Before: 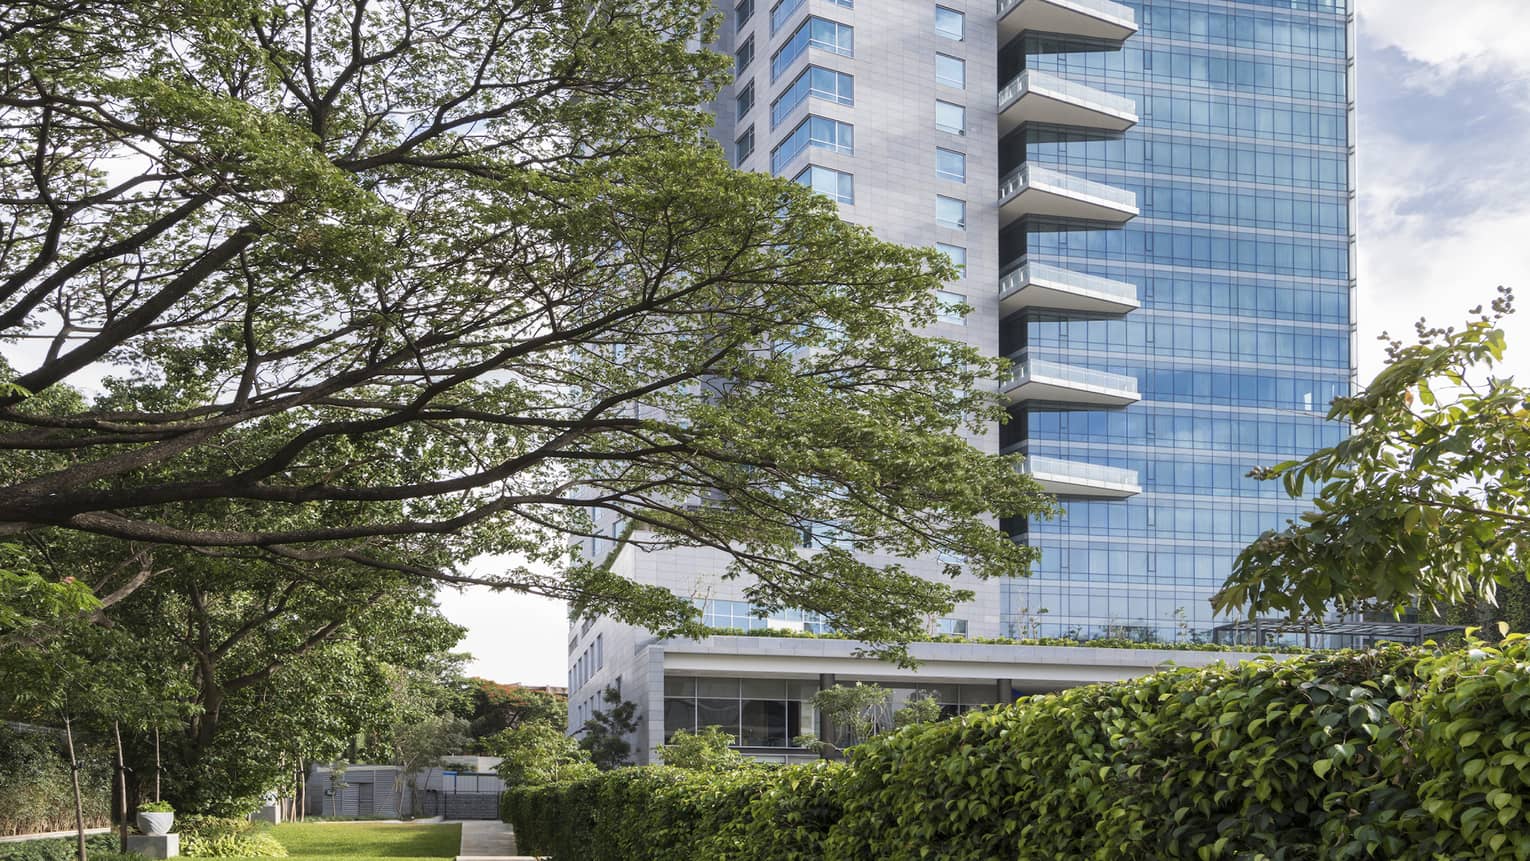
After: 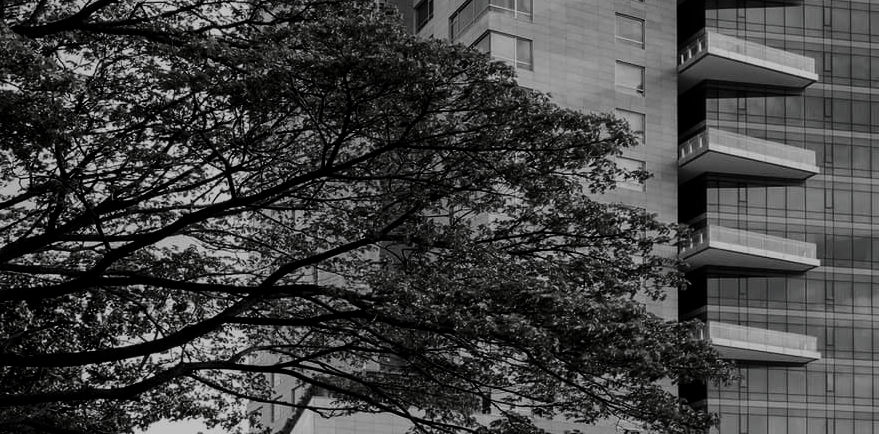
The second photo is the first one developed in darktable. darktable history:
vignetting: fall-off start 99.53%, fall-off radius 72.25%, width/height ratio 1.177
crop: left 21.024%, top 15.616%, right 21.463%, bottom 33.861%
exposure: compensate highlight preservation false
filmic rgb: black relative exposure -5.04 EV, white relative exposure 3.96 EV, hardness 2.88, contrast 1.3, highlights saturation mix -11.31%, add noise in highlights 0.002, preserve chrominance no, color science v3 (2019), use custom middle-gray values true, contrast in highlights soft
contrast brightness saturation: contrast -0.037, brightness -0.591, saturation -0.984
tone equalizer: edges refinement/feathering 500, mask exposure compensation -1.57 EV, preserve details no
